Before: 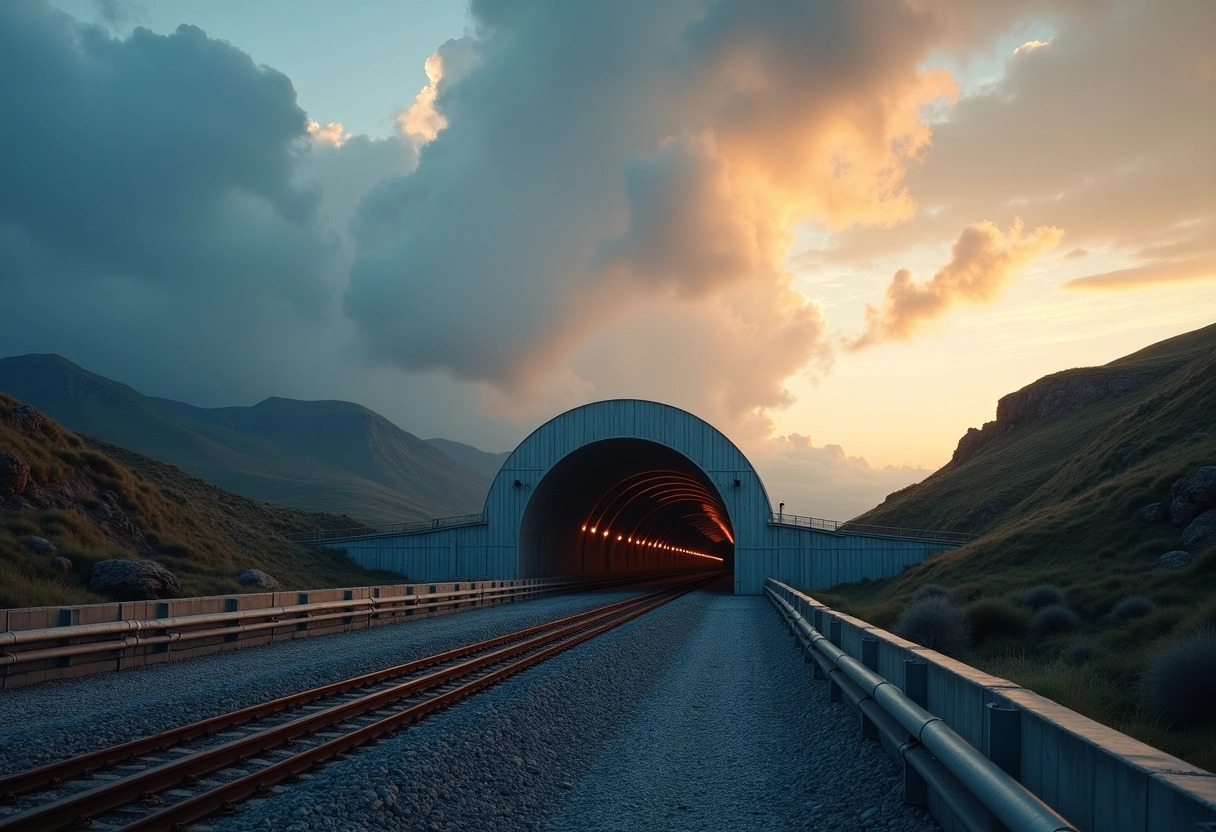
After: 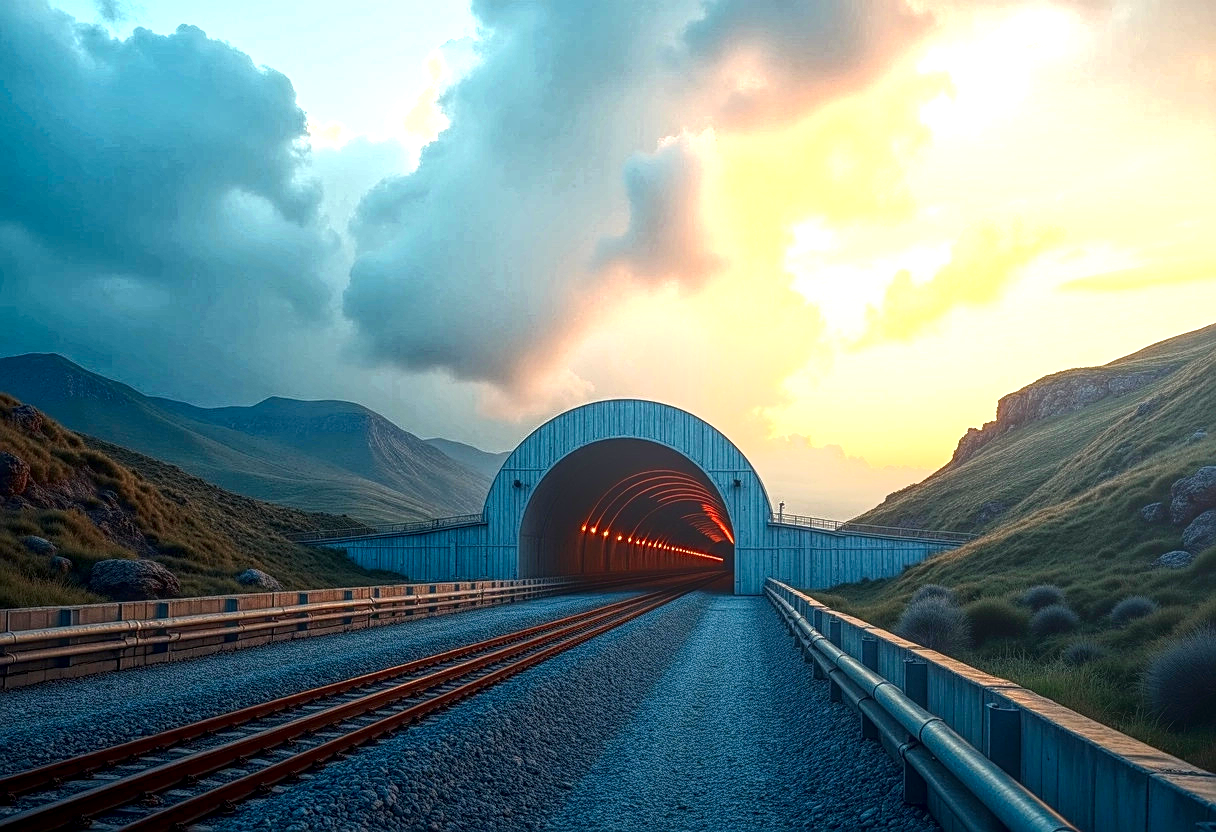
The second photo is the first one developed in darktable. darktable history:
local contrast: highlights 20%, shadows 28%, detail 199%, midtone range 0.2
sharpen: on, module defaults
exposure: black level correction 0, exposure 1.507 EV, compensate highlight preservation false
contrast brightness saturation: contrast 0.133, brightness -0.22, saturation 0.147
